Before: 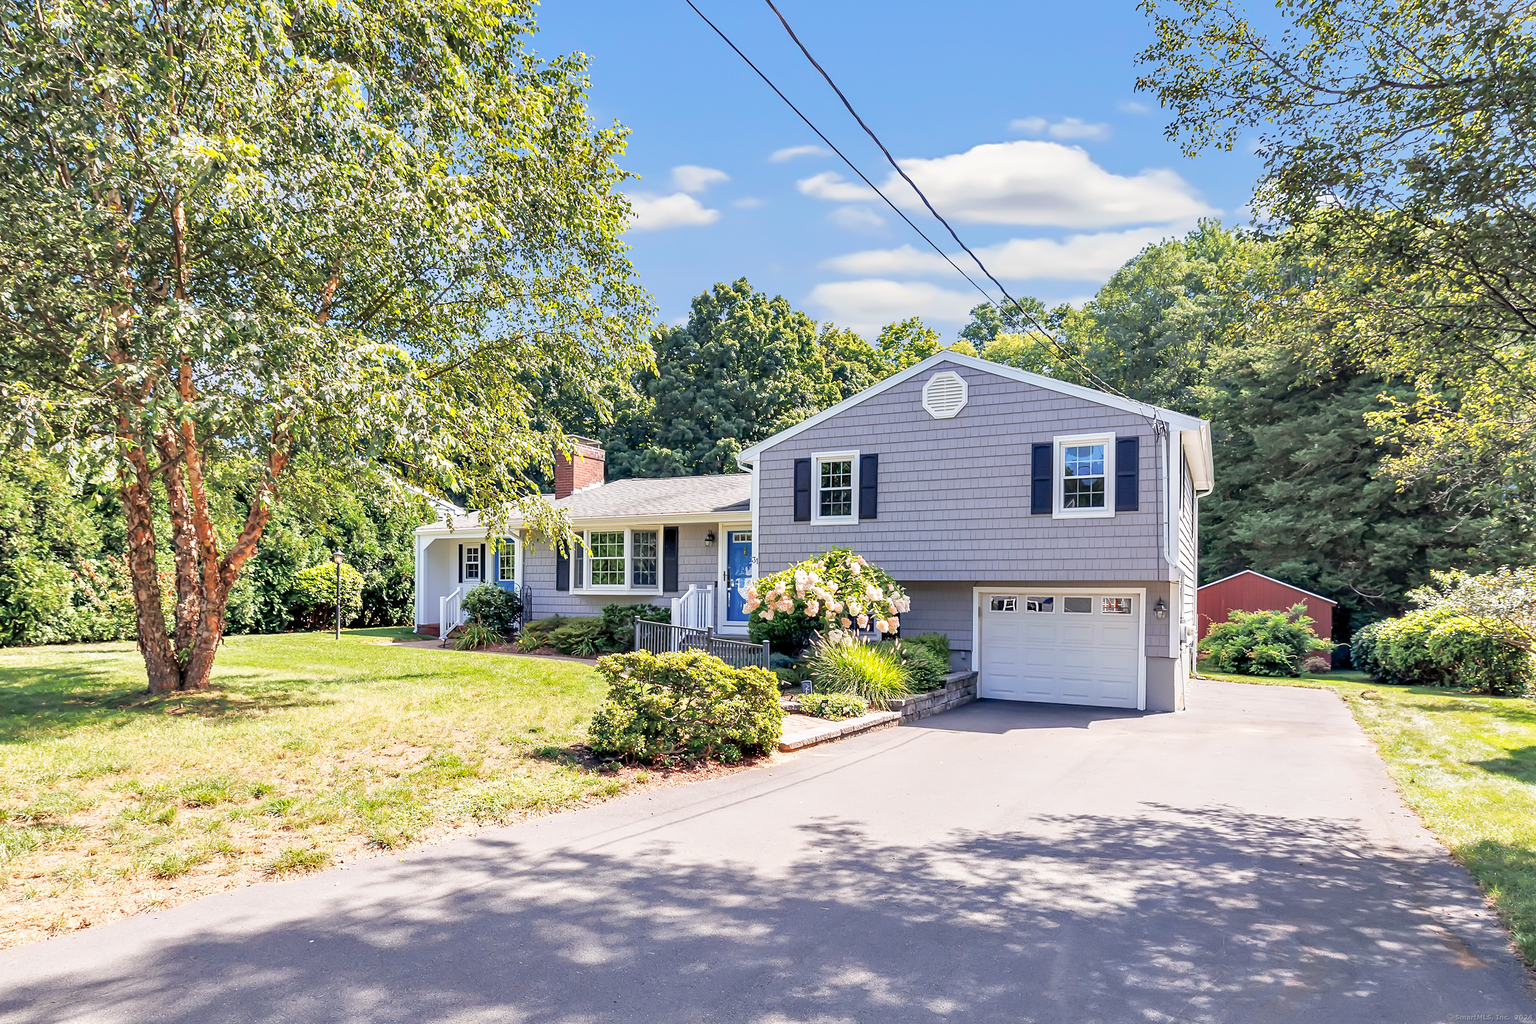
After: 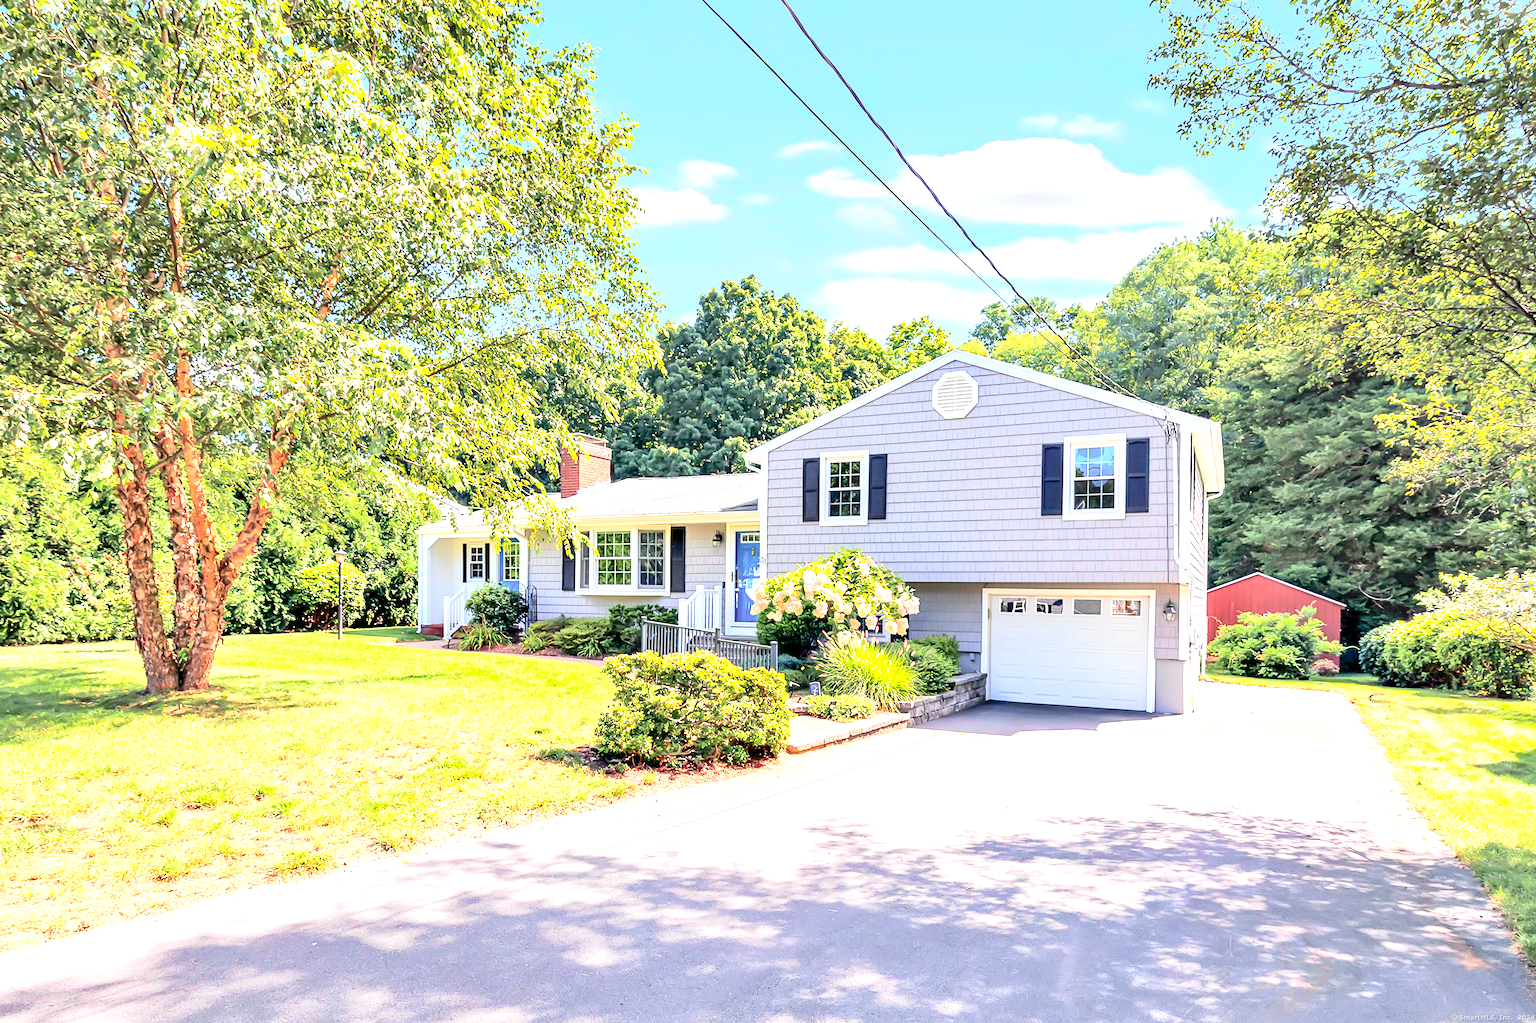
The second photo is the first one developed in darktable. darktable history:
tone curve: curves: ch0 [(0, 0) (0.131, 0.116) (0.316, 0.345) (0.501, 0.584) (0.629, 0.732) (0.812, 0.888) (1, 0.974)]; ch1 [(0, 0) (0.366, 0.367) (0.475, 0.462) (0.494, 0.496) (0.504, 0.499) (0.553, 0.584) (1, 1)]; ch2 [(0, 0) (0.333, 0.346) (0.375, 0.375) (0.424, 0.43) (0.476, 0.492) (0.502, 0.502) (0.533, 0.556) (0.566, 0.599) (0.614, 0.653) (1, 1)], color space Lab, independent channels, preserve colors none
rotate and perspective: rotation 0.174°, lens shift (vertical) 0.013, lens shift (horizontal) 0.019, shear 0.001, automatic cropping original format, crop left 0.007, crop right 0.991, crop top 0.016, crop bottom 0.997
exposure: black level correction 0, exposure 0.95 EV, compensate exposure bias true, compensate highlight preservation false
